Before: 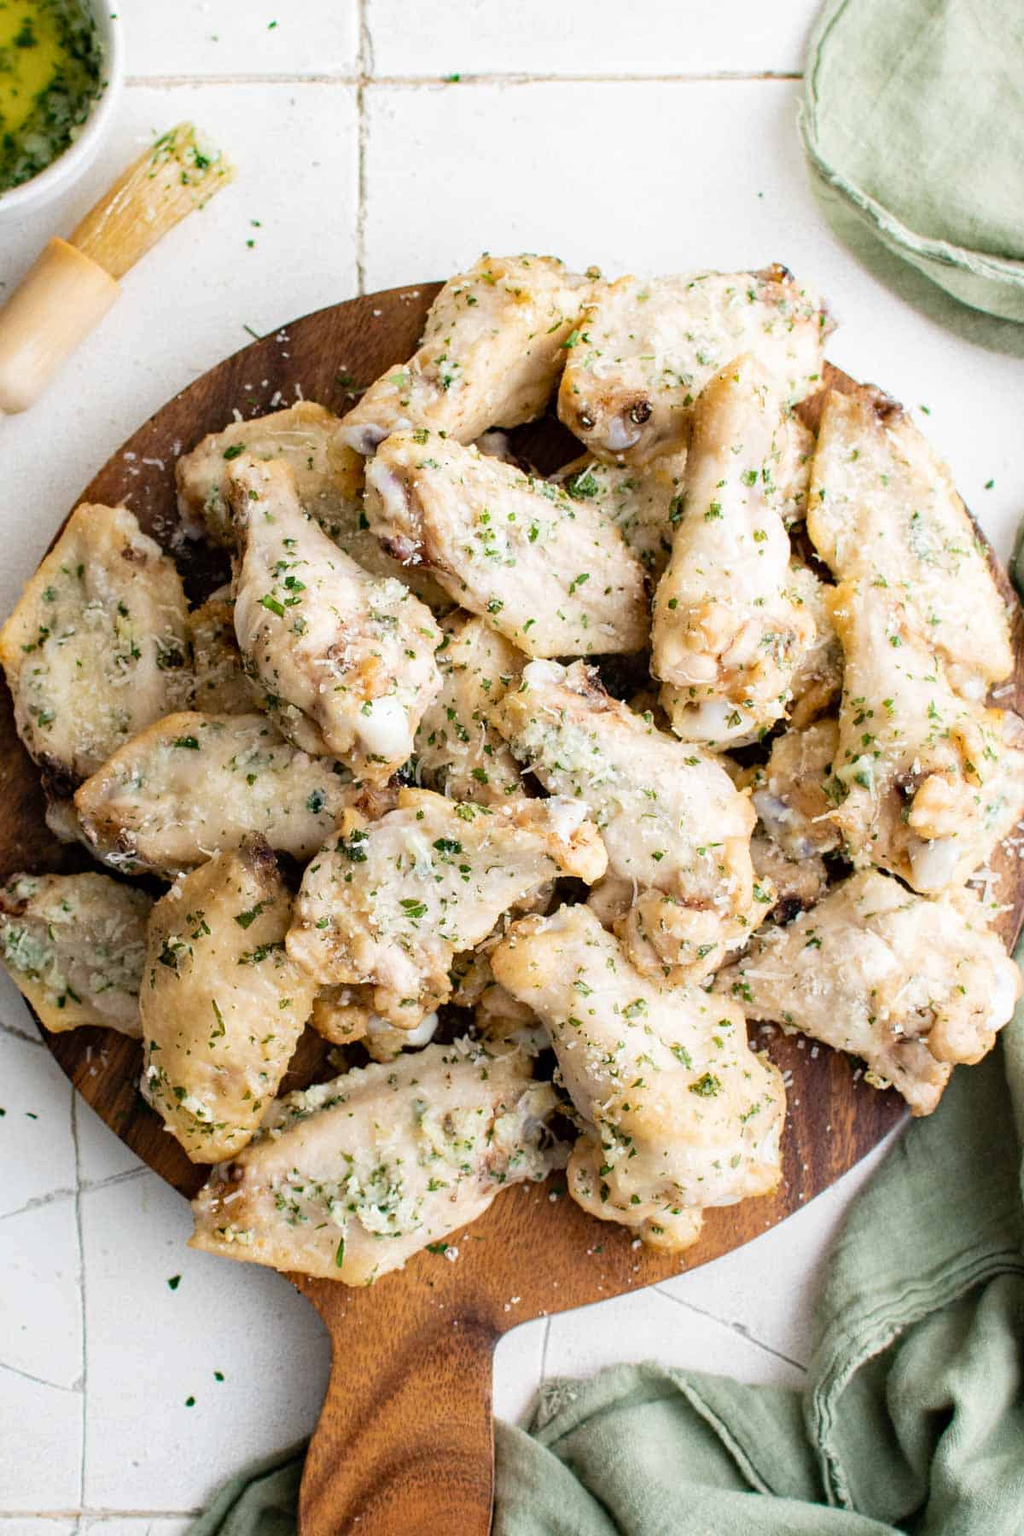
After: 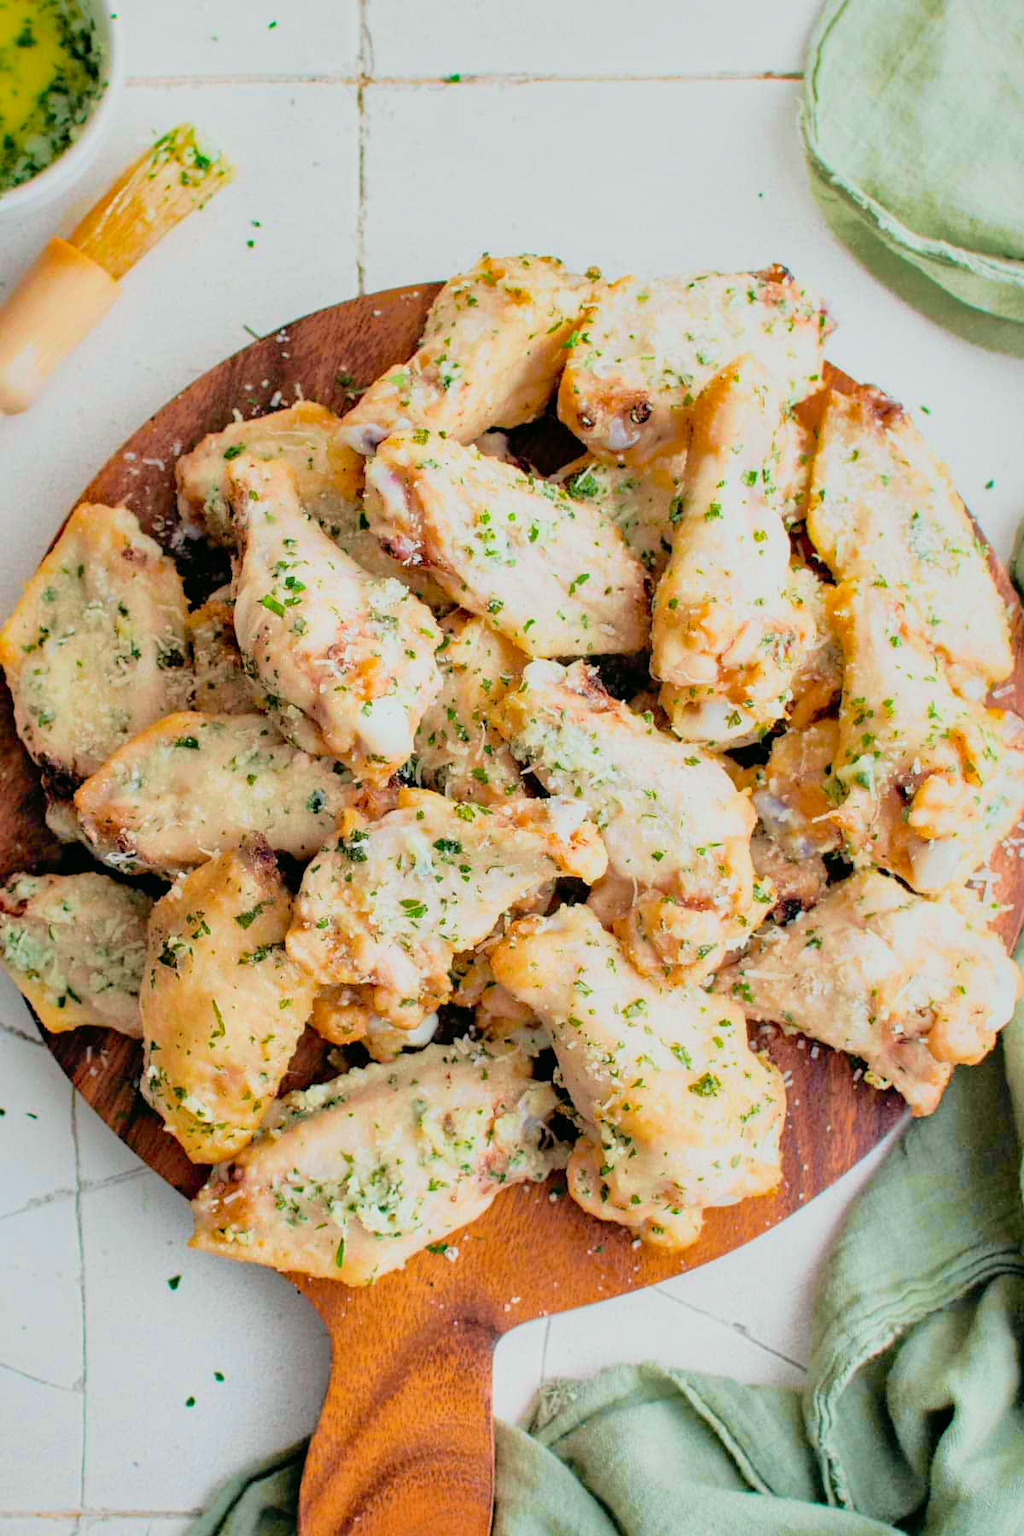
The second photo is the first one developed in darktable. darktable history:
filmic rgb: black relative exposure -7.65 EV, white relative exposure 4.56 EV, hardness 3.61, color science v6 (2022)
exposure: exposure 0.77 EV, compensate highlight preservation false
shadows and highlights: highlights -60
tone curve: curves: ch0 [(0, 0.003) (0.056, 0.041) (0.211, 0.187) (0.482, 0.519) (0.836, 0.864) (0.997, 0.984)]; ch1 [(0, 0) (0.276, 0.206) (0.393, 0.364) (0.482, 0.471) (0.506, 0.5) (0.523, 0.523) (0.572, 0.604) (0.635, 0.665) (0.695, 0.759) (1, 1)]; ch2 [(0, 0) (0.438, 0.456) (0.473, 0.47) (0.503, 0.503) (0.536, 0.527) (0.562, 0.584) (0.612, 0.61) (0.679, 0.72) (1, 1)], color space Lab, independent channels, preserve colors none
